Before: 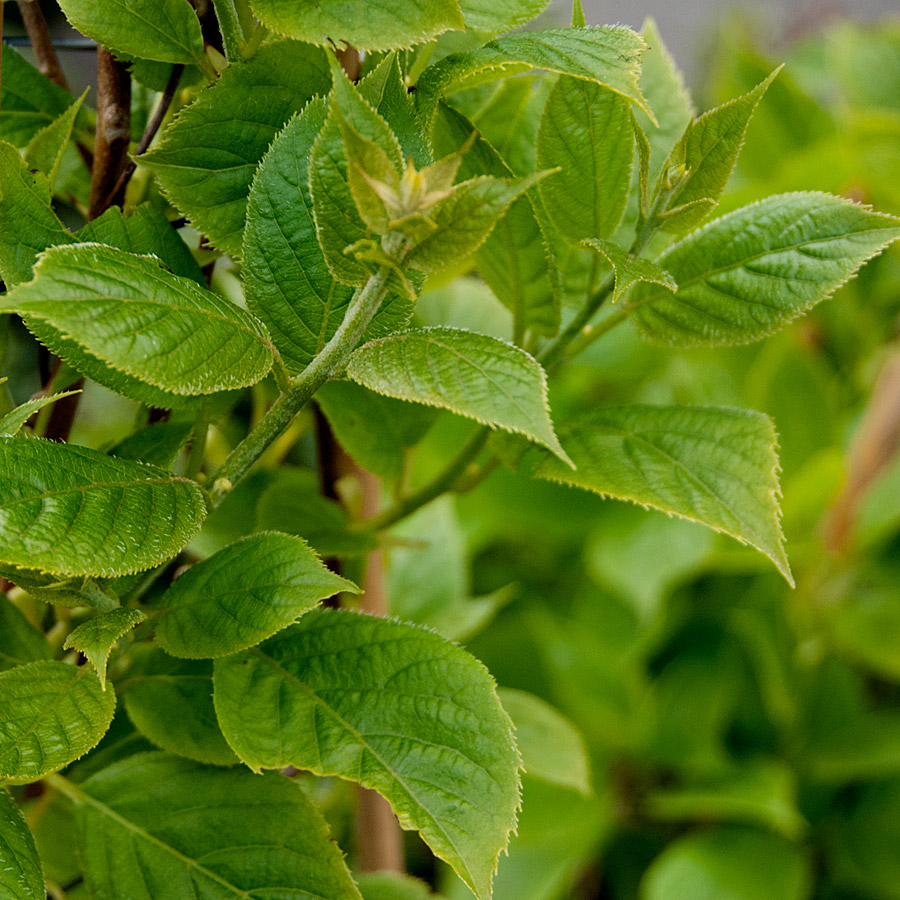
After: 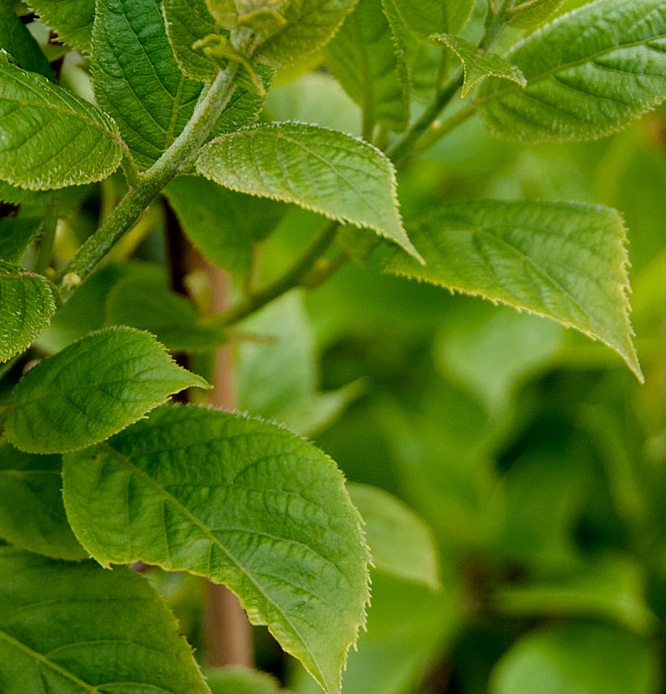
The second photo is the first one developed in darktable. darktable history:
crop: left 16.871%, top 22.857%, right 9.116%
tone equalizer: on, module defaults
